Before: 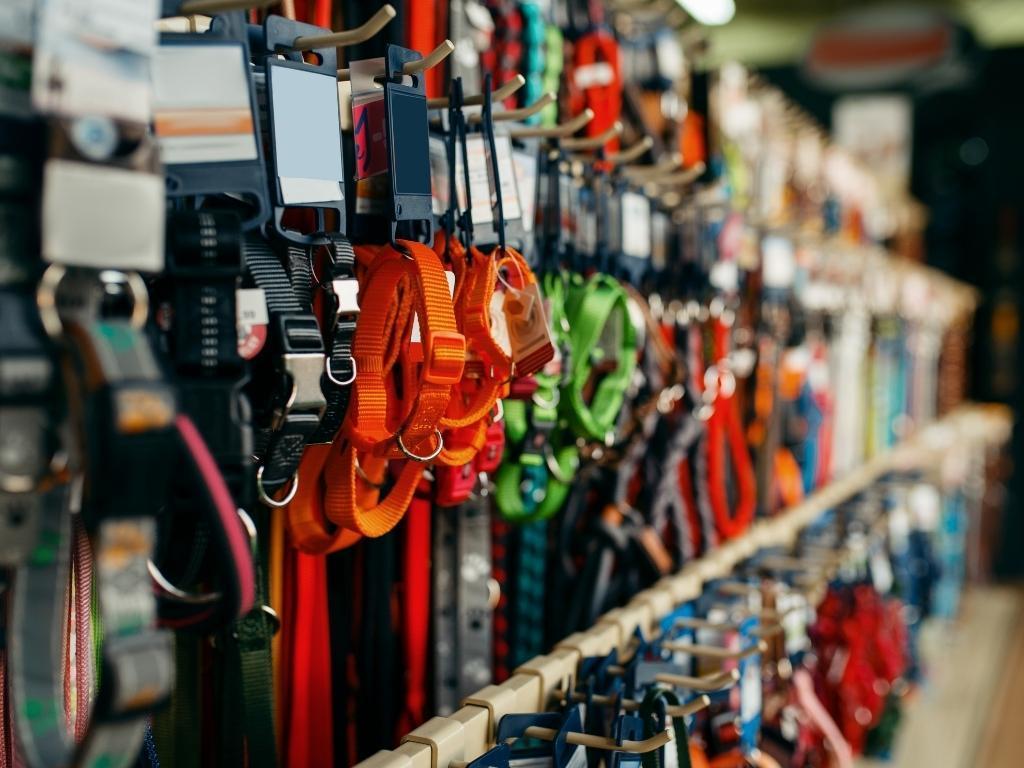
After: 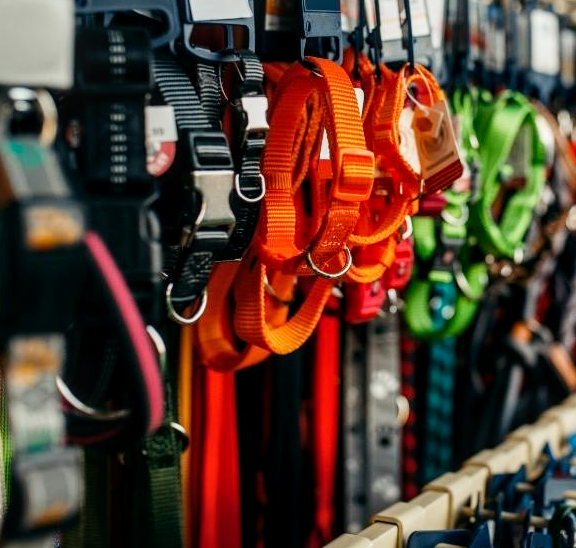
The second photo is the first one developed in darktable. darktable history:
local contrast: on, module defaults
crop: left 8.966%, top 23.852%, right 34.699%, bottom 4.703%
tone curve: curves: ch0 [(0, 0) (0.004, 0.002) (0.02, 0.013) (0.218, 0.218) (0.664, 0.718) (0.832, 0.873) (1, 1)], preserve colors none
exposure: exposure 0 EV, compensate highlight preservation false
